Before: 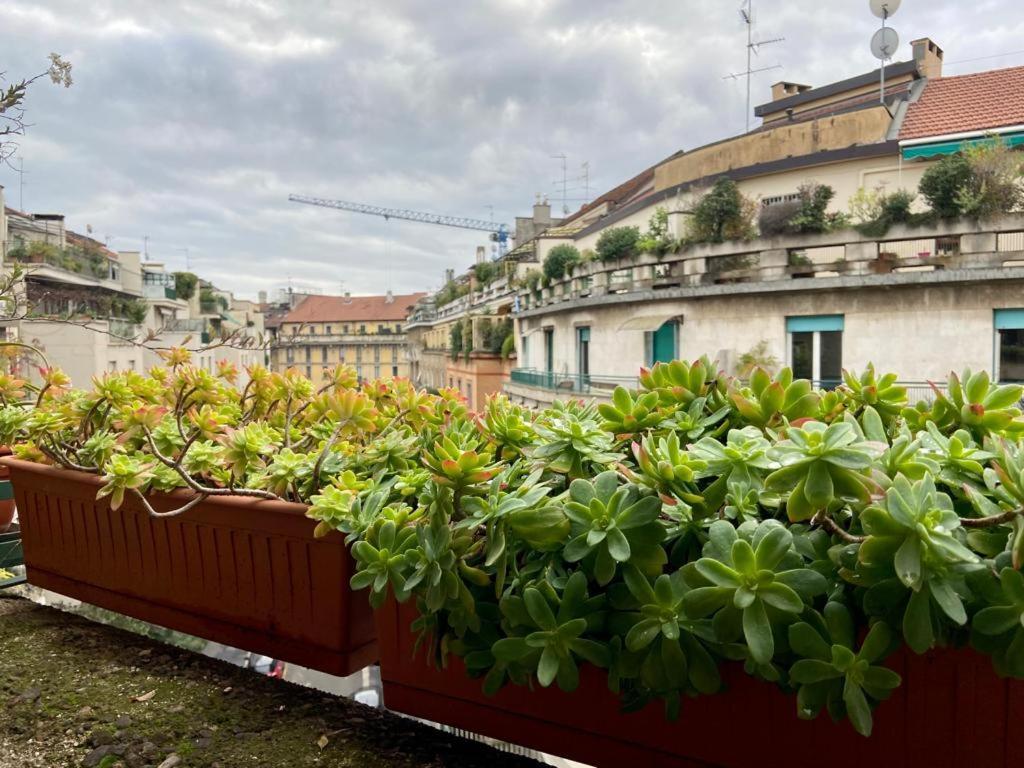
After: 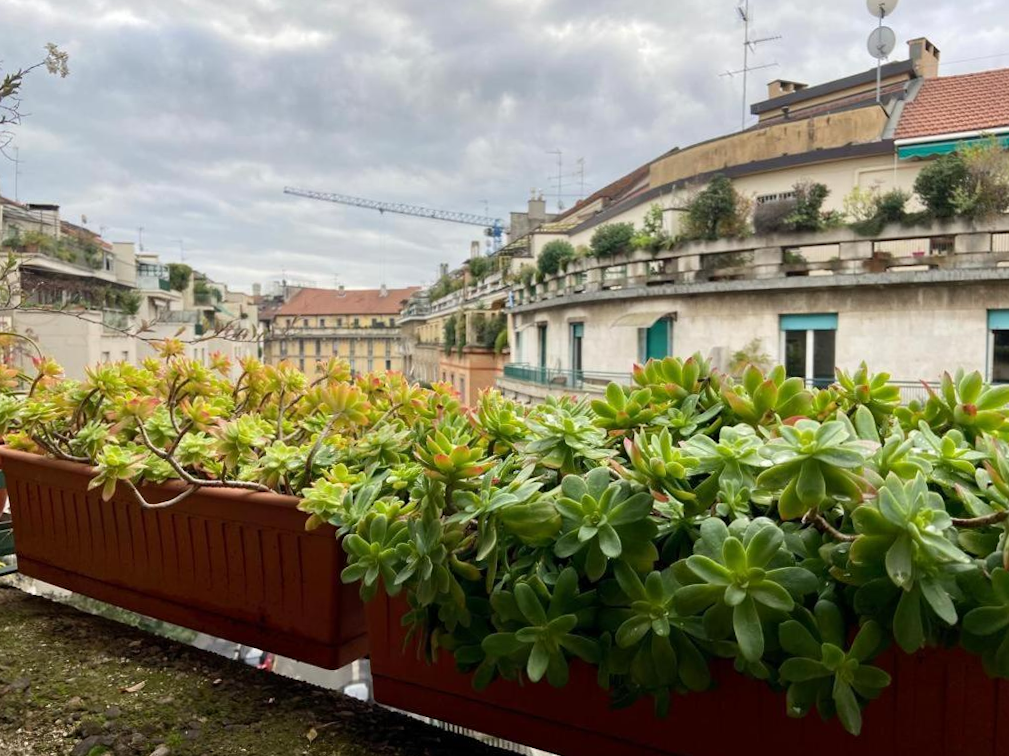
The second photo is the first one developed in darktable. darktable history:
crop and rotate: angle -0.629°
